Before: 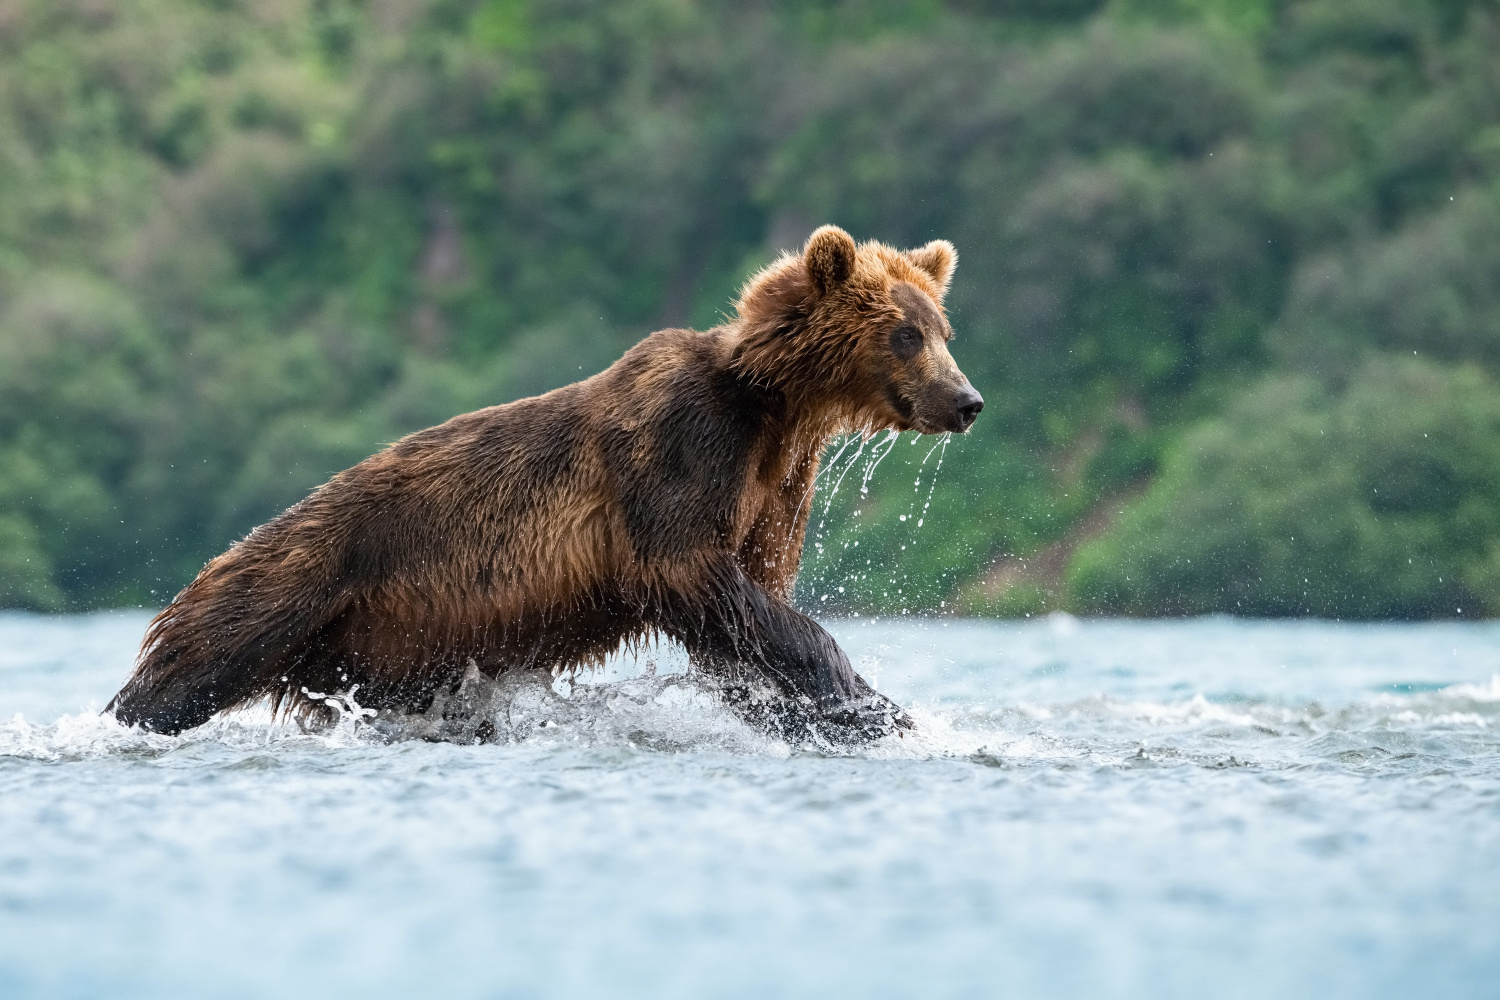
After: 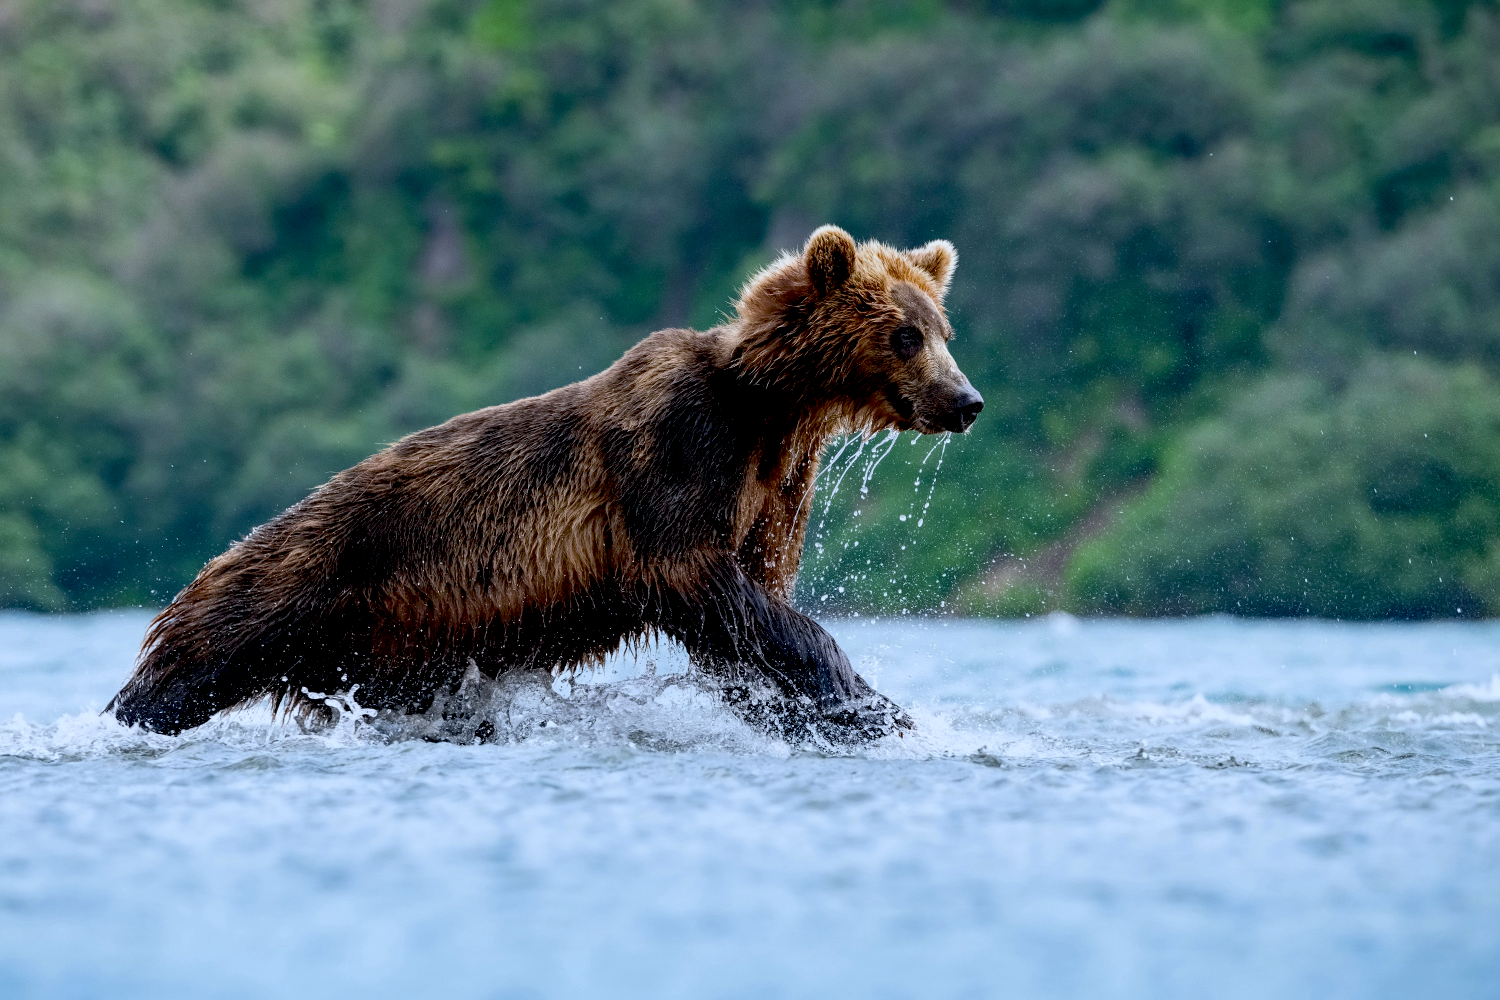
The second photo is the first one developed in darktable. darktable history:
exposure: black level correction 0.029, exposure -0.073 EV, compensate highlight preservation false
white balance: red 0.931, blue 1.11
color zones: curves: ch0 [(0, 0.444) (0.143, 0.442) (0.286, 0.441) (0.429, 0.441) (0.571, 0.441) (0.714, 0.441) (0.857, 0.442) (1, 0.444)]
